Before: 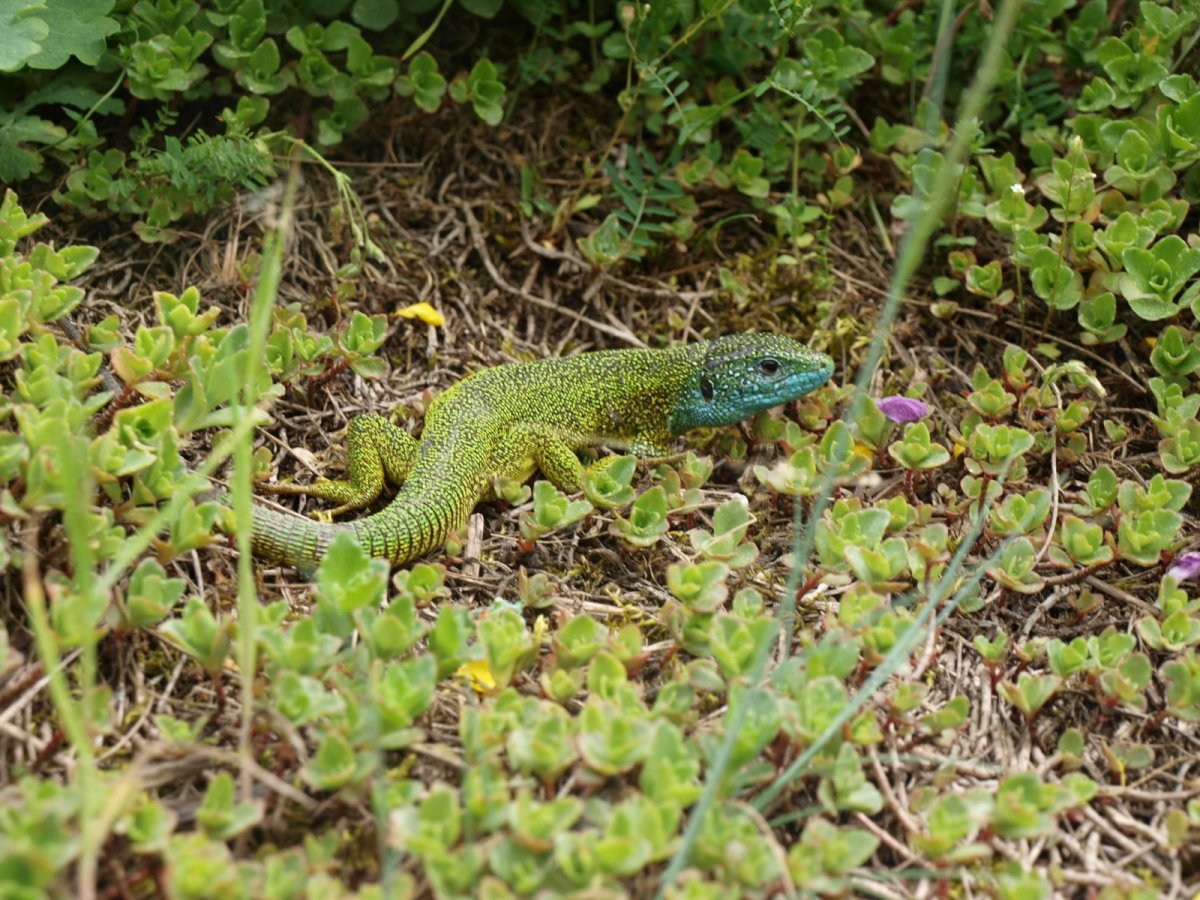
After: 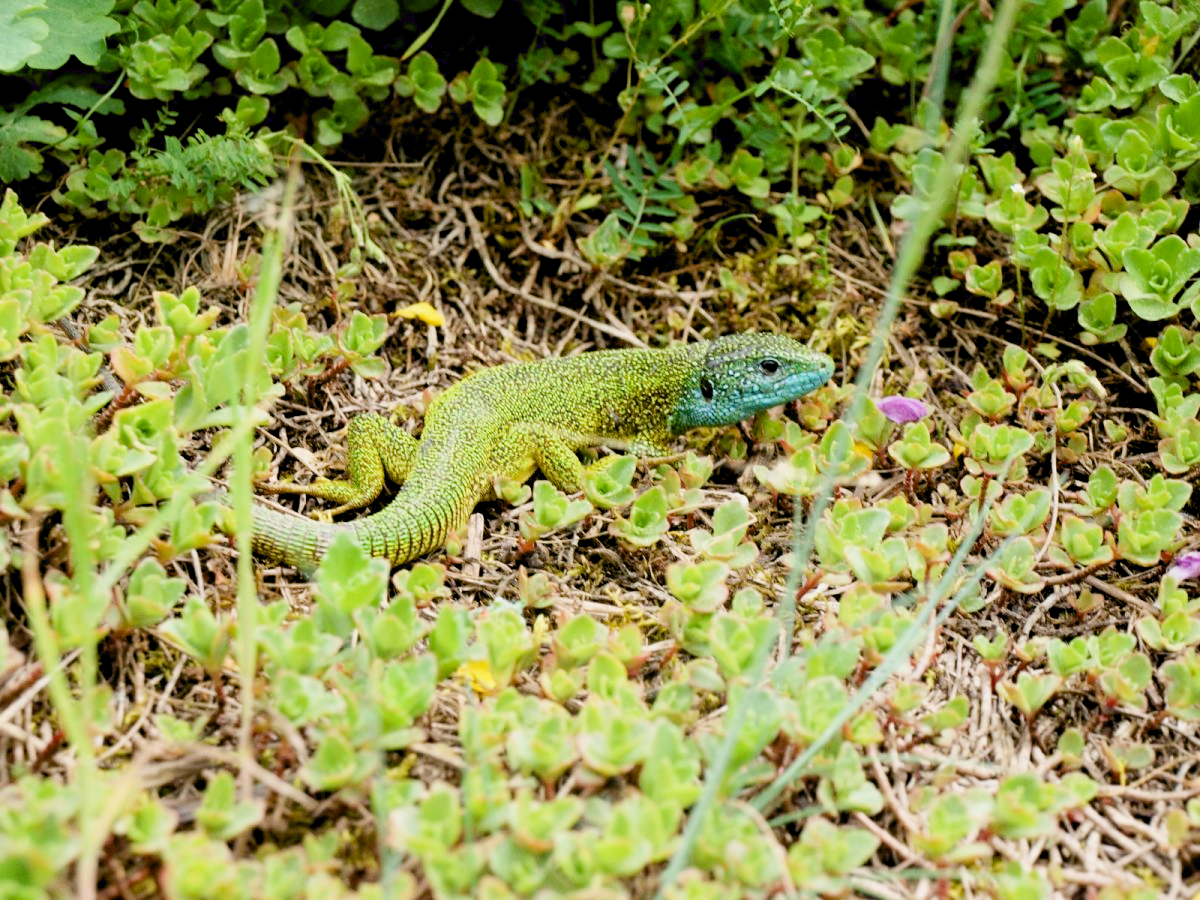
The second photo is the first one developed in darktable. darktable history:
filmic rgb: black relative exposure -7.65 EV, white relative exposure 4.56 EV, hardness 3.61, contrast 1.056
exposure: black level correction 0.011, exposure 1.086 EV, compensate highlight preservation false
